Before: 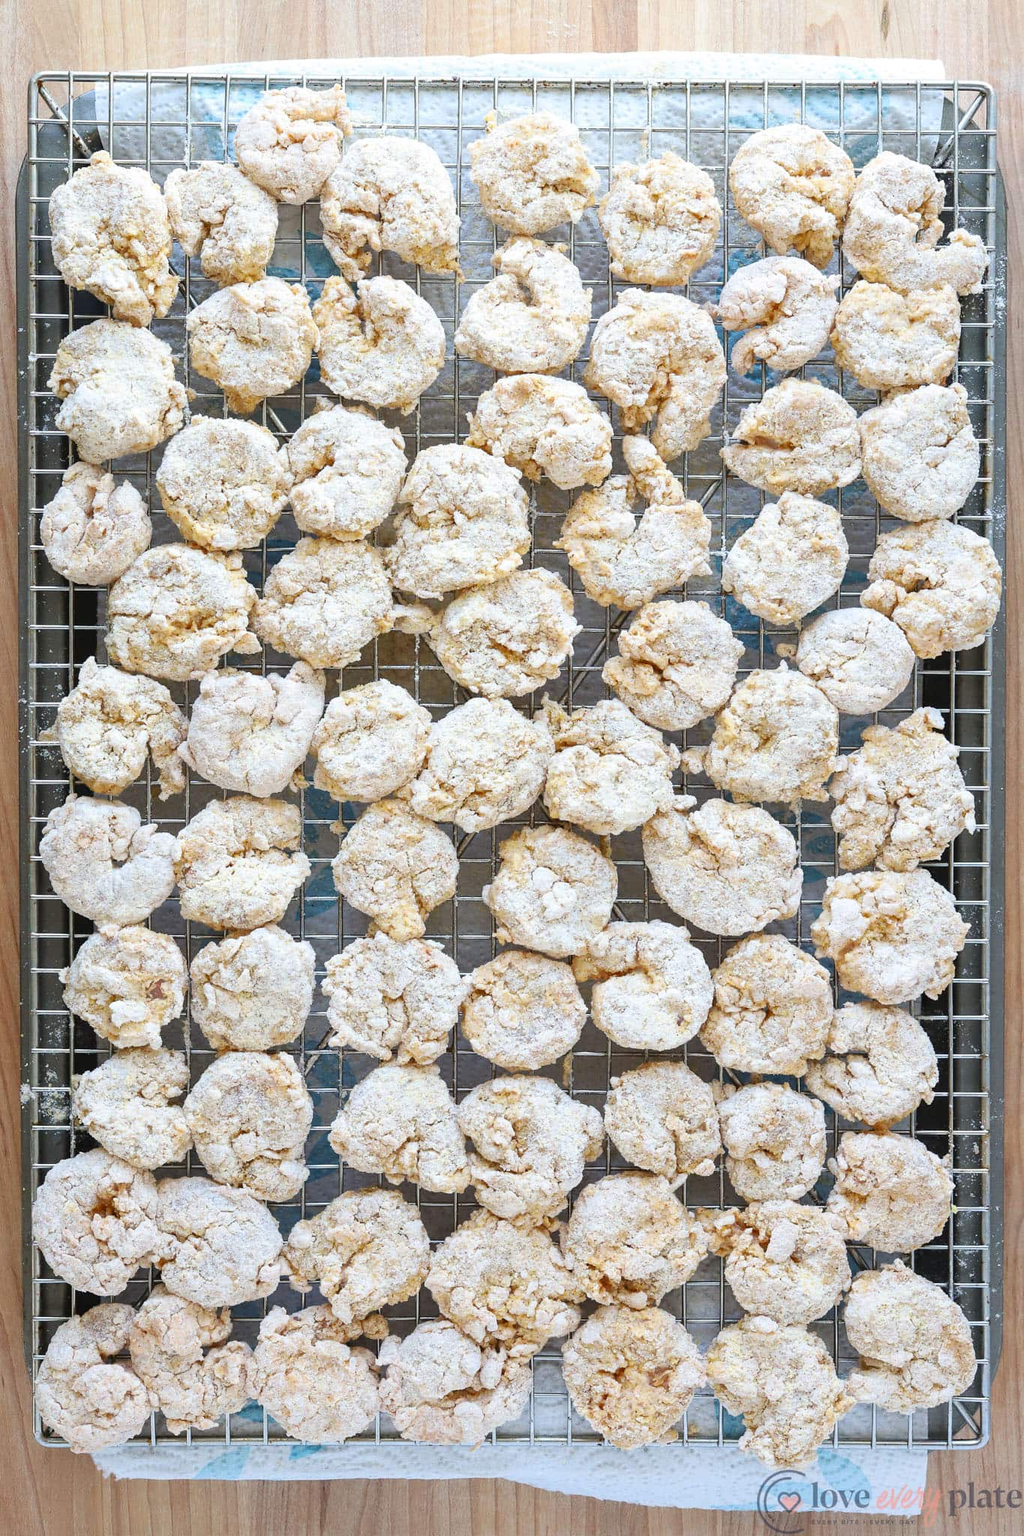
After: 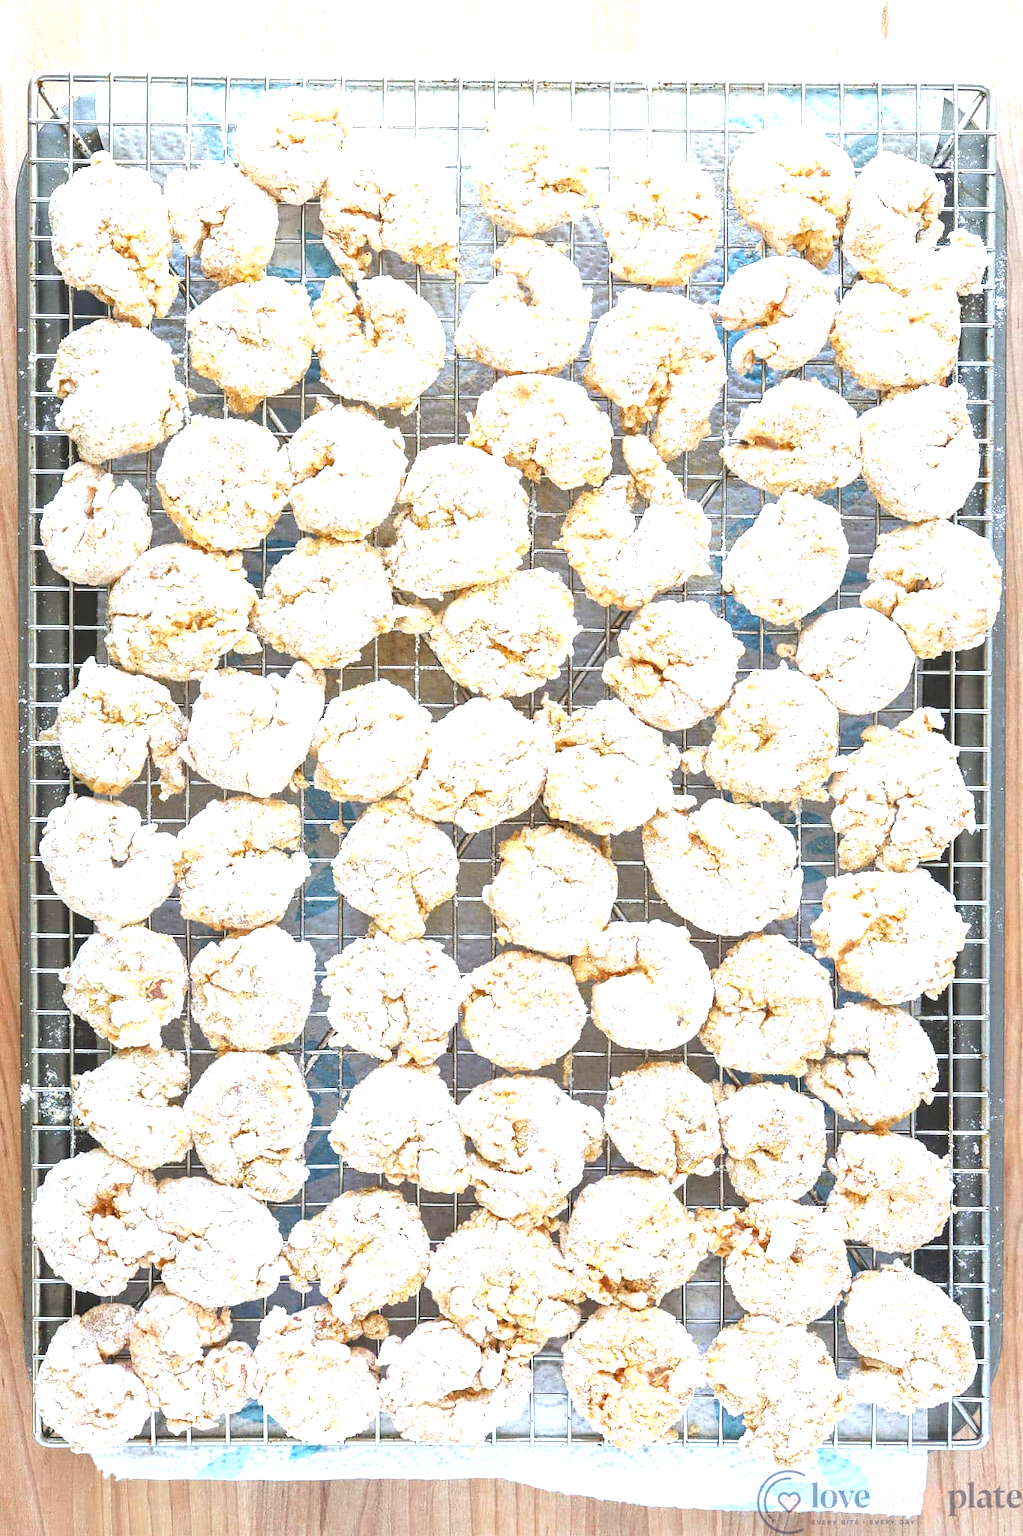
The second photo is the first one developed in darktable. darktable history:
exposure: black level correction 0, exposure 1 EV, compensate highlight preservation false
local contrast: detail 110%
